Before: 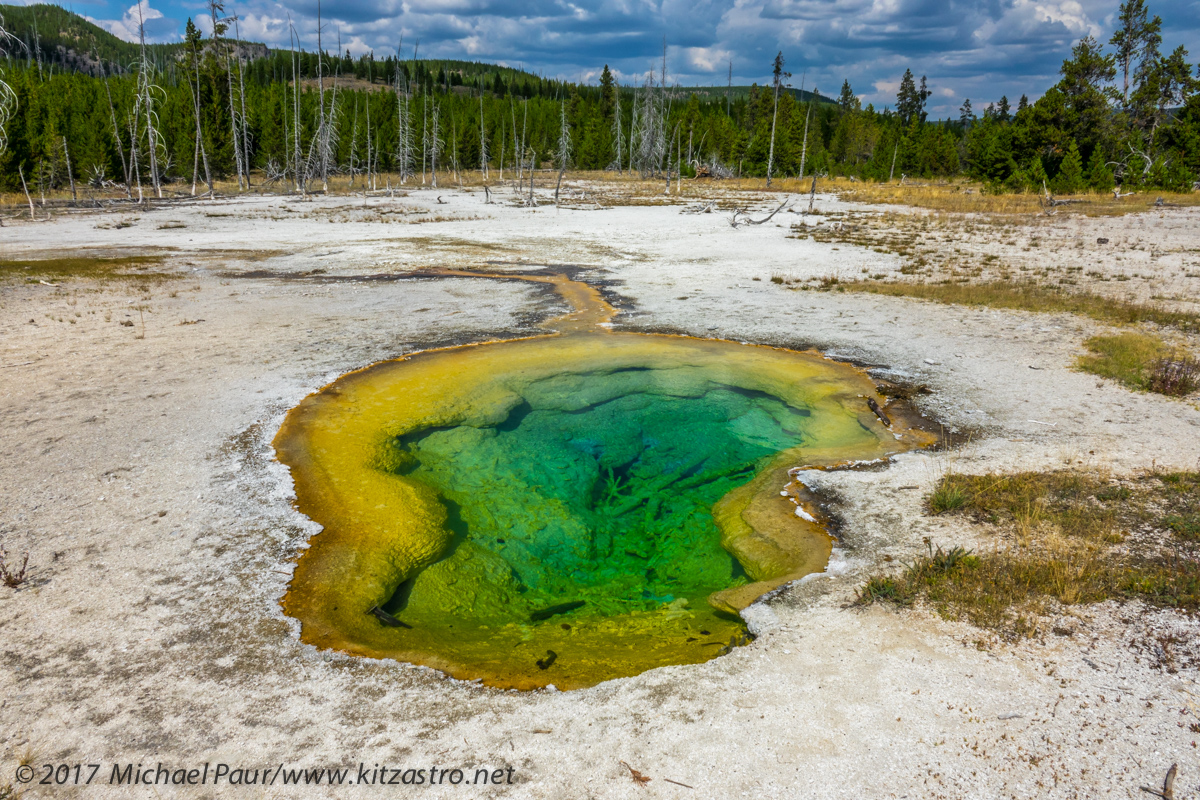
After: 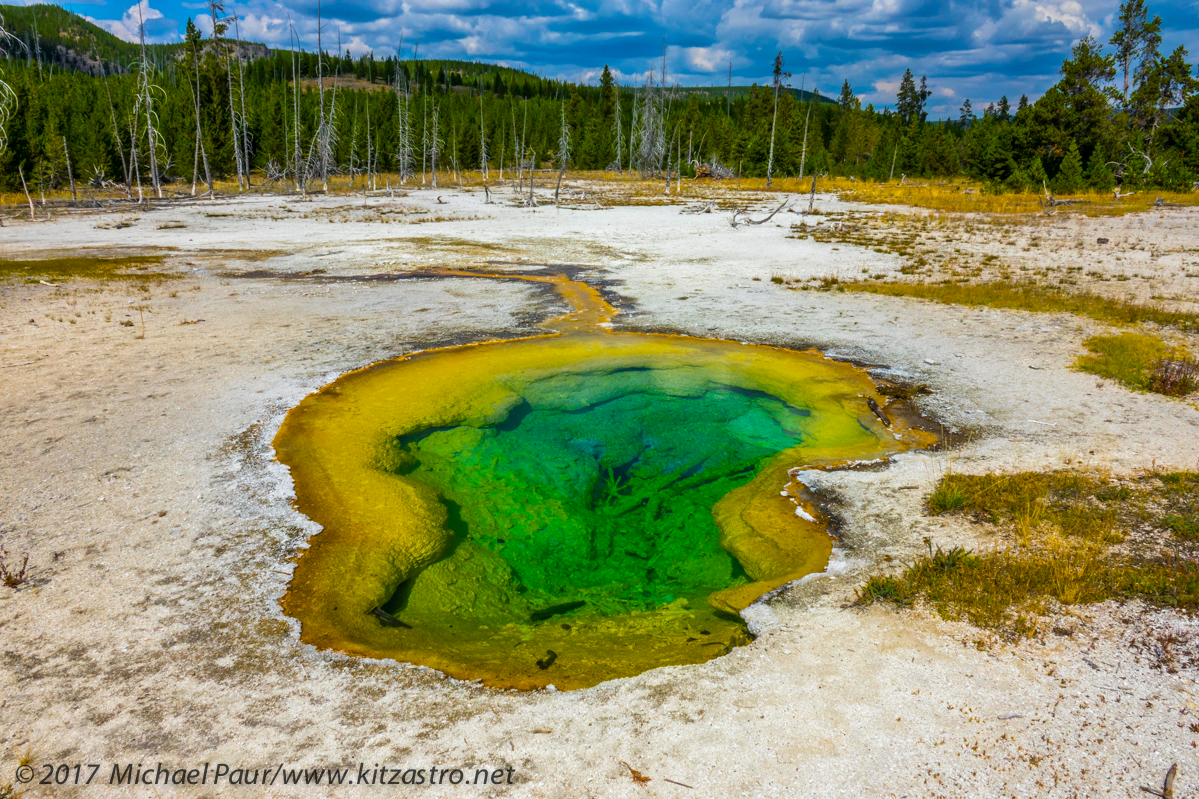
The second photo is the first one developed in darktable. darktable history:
color balance rgb: perceptual saturation grading › global saturation 30%, global vibrance 30%
